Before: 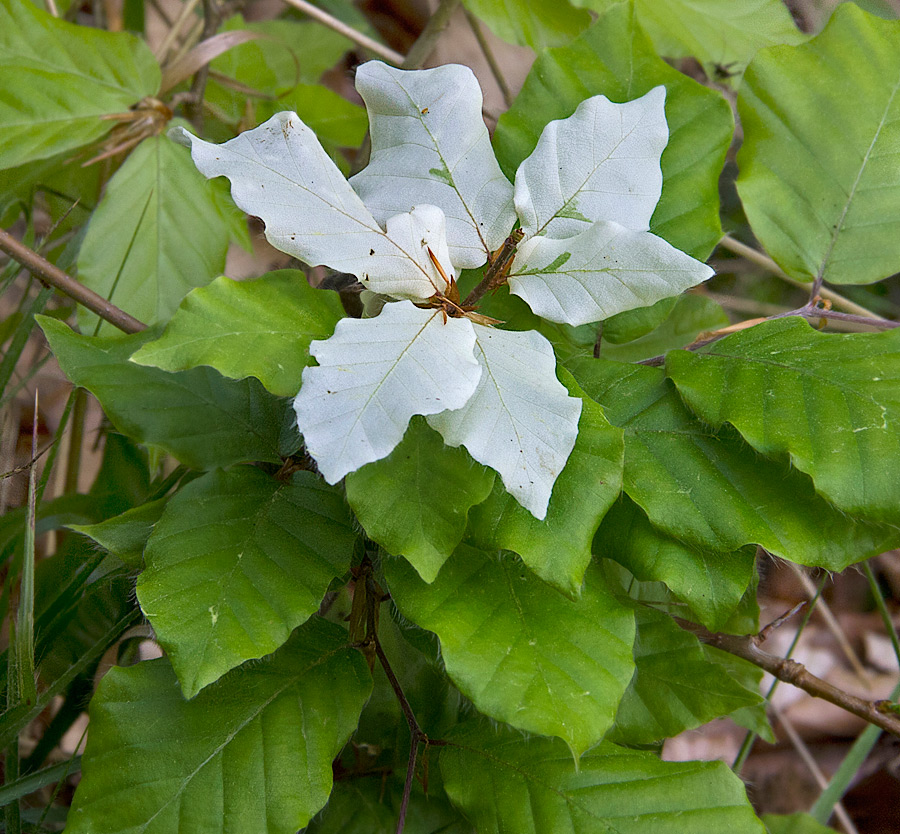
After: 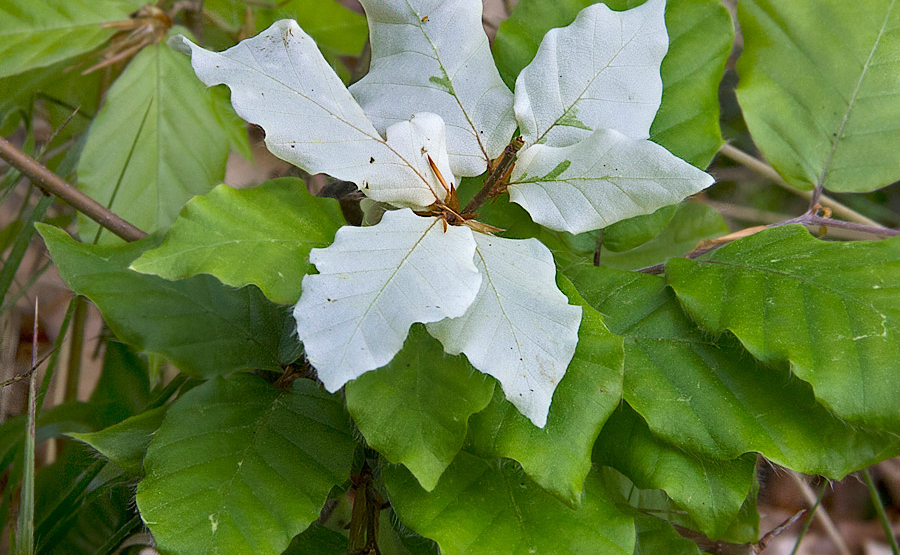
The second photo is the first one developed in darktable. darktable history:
crop: top 11.144%, bottom 22.25%
